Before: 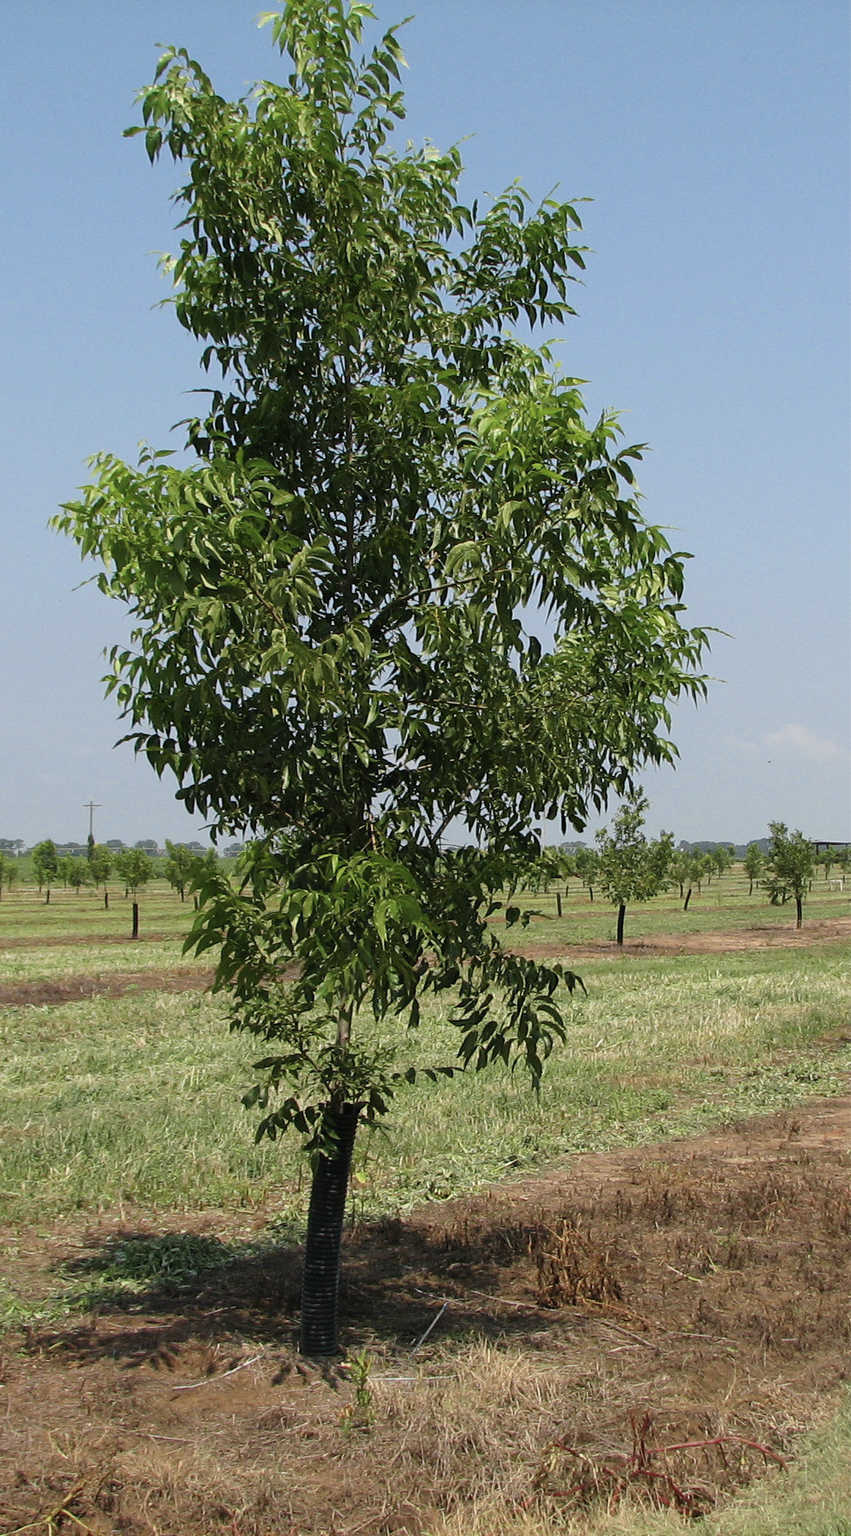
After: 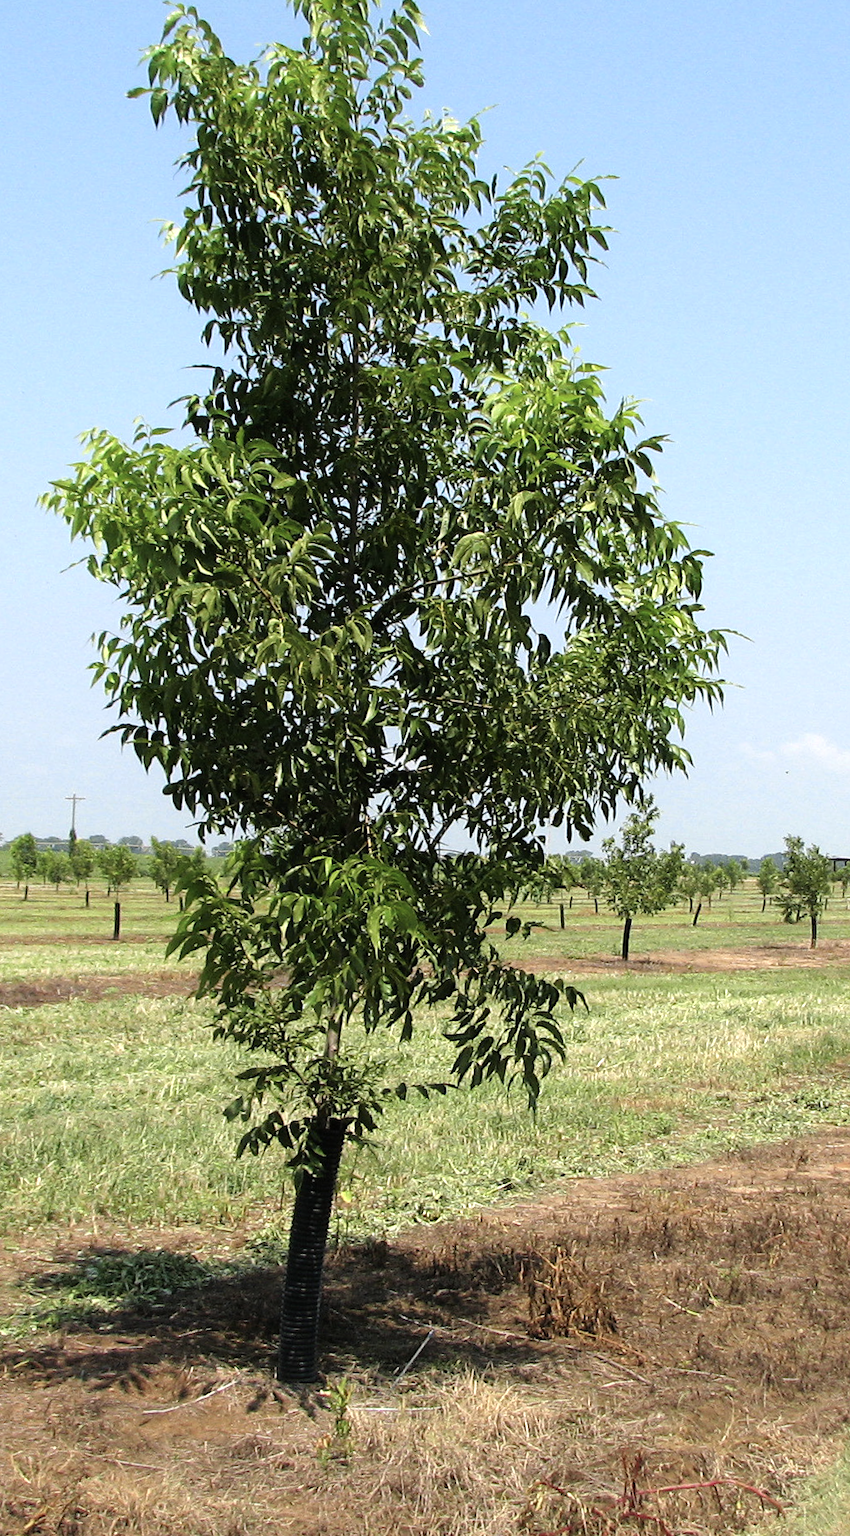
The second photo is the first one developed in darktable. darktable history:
tone equalizer: -8 EV -0.725 EV, -7 EV -0.708 EV, -6 EV -0.564 EV, -5 EV -0.416 EV, -3 EV 0.378 EV, -2 EV 0.6 EV, -1 EV 0.687 EV, +0 EV 0.733 EV
crop and rotate: angle -1.59°
